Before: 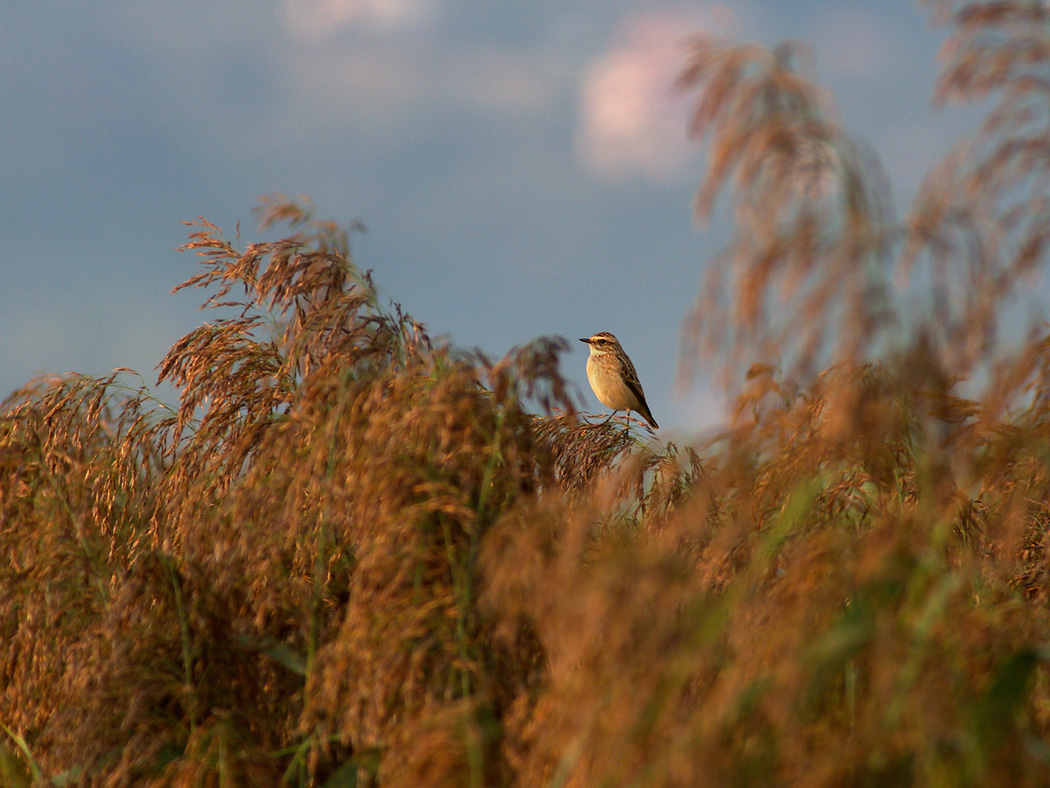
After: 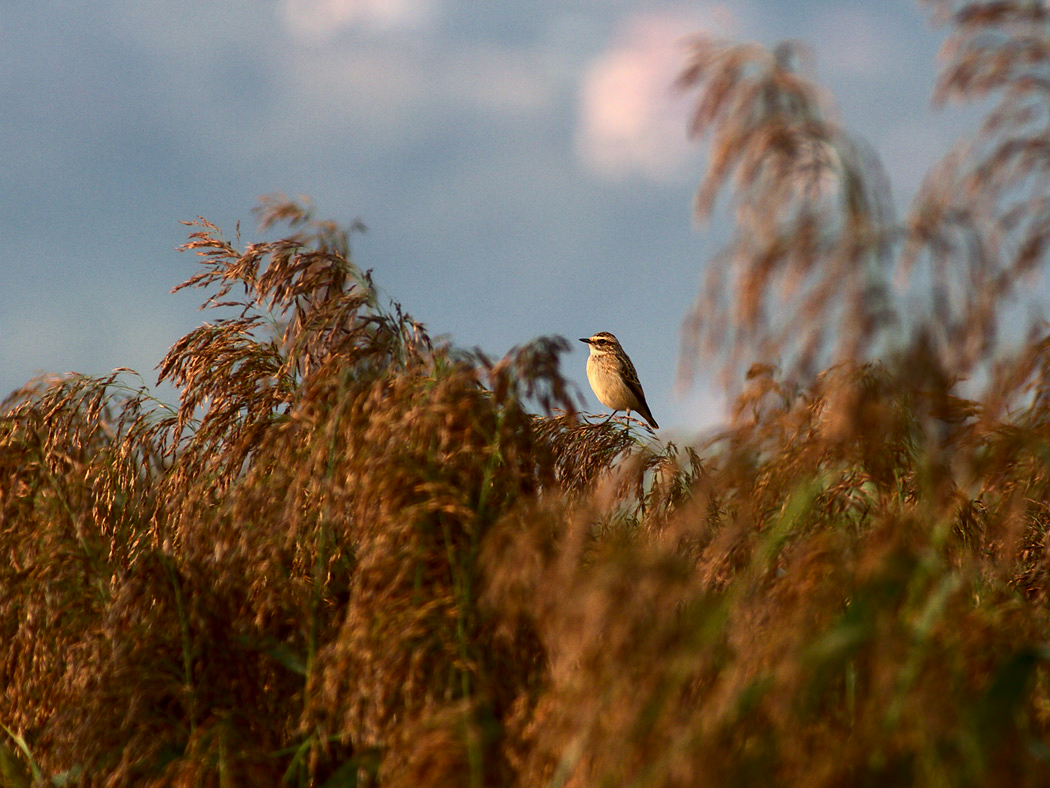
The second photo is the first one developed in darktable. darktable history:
contrast brightness saturation: contrast 0.278
